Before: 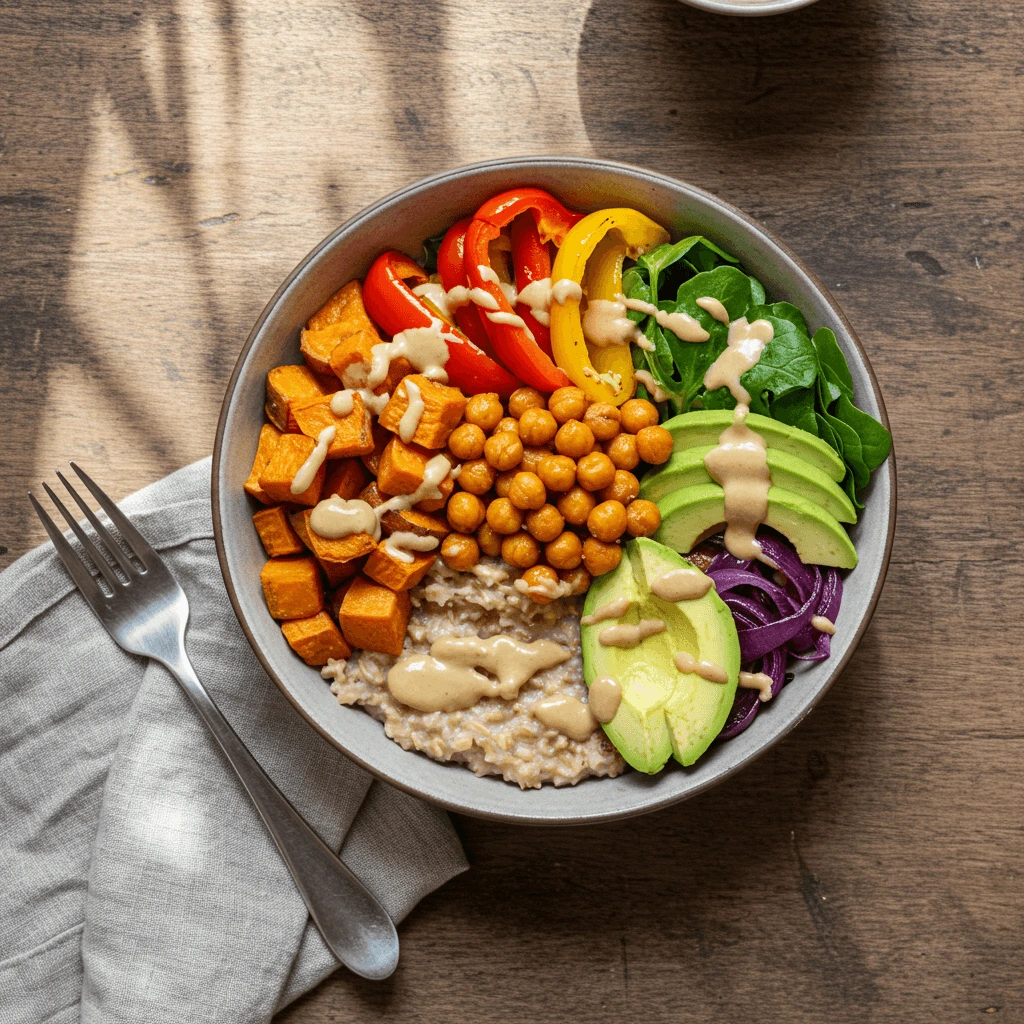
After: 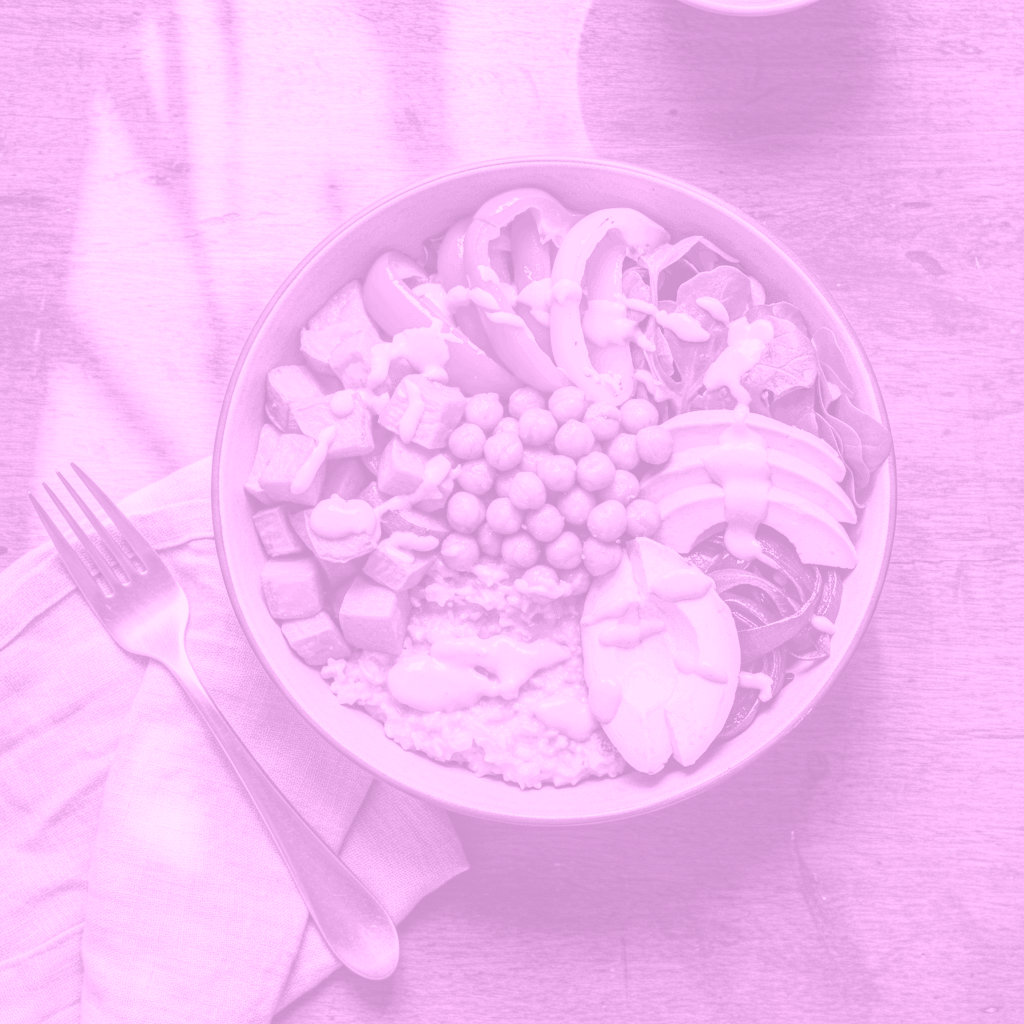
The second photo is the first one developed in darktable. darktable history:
colorize: hue 331.2°, saturation 75%, source mix 30.28%, lightness 70.52%, version 1
local contrast: on, module defaults
